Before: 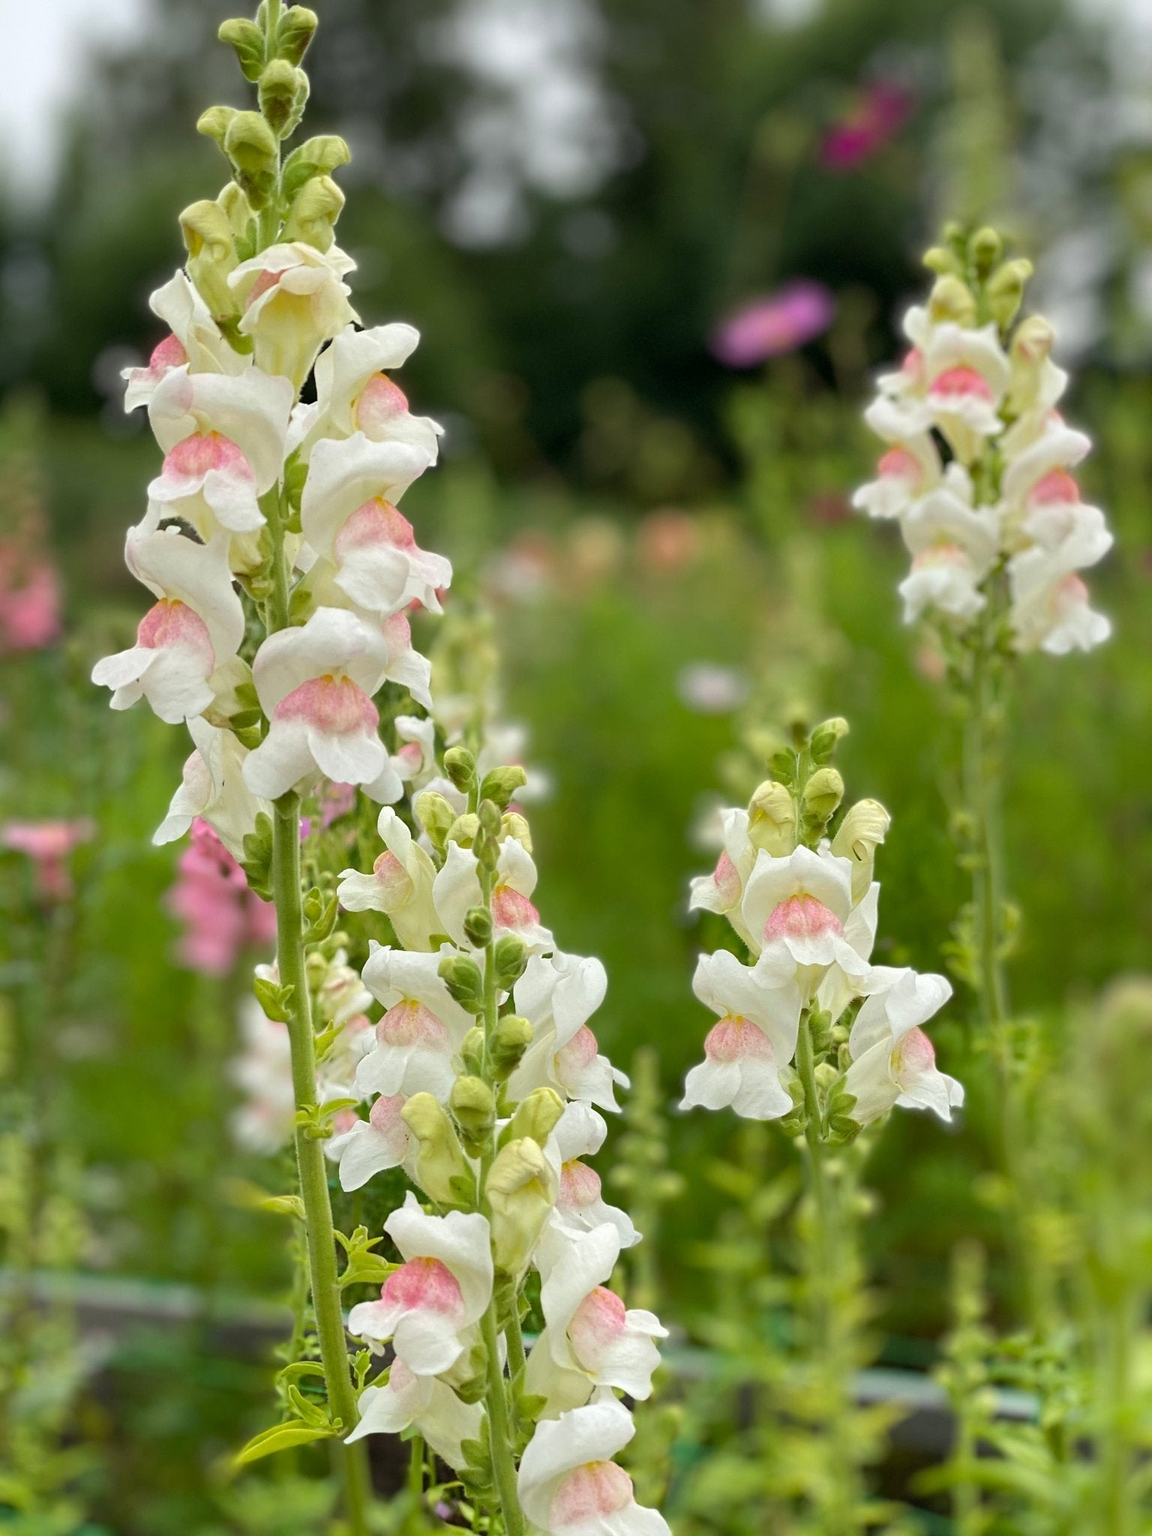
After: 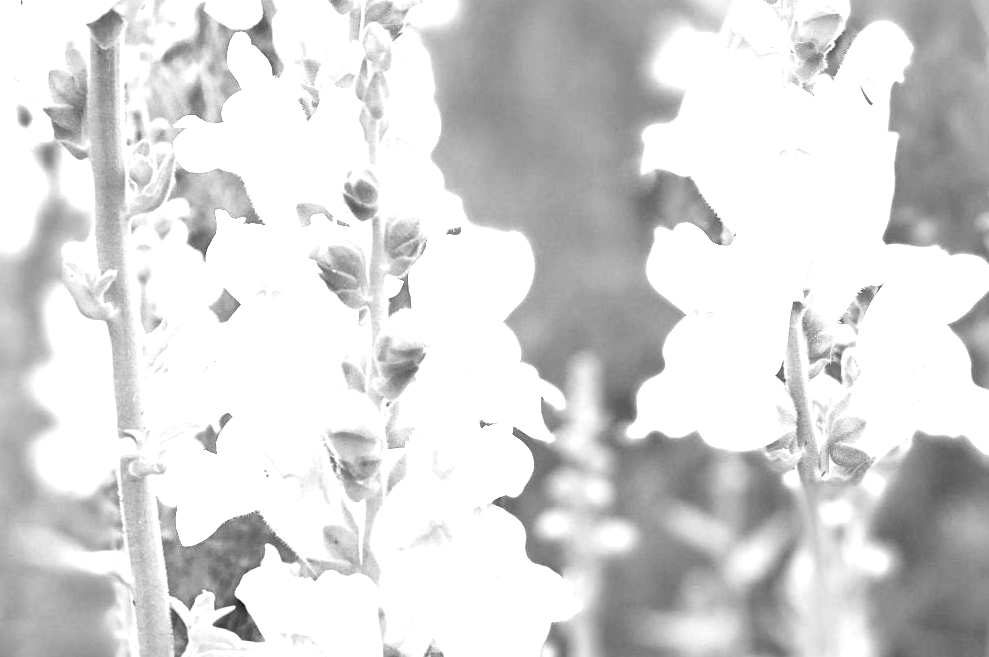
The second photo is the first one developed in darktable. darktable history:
local contrast: mode bilateral grid, contrast 30, coarseness 26, midtone range 0.2
tone curve: curves: ch0 [(0, 0.042) (0.129, 0.18) (0.501, 0.497) (1, 1)], preserve colors none
exposure: black level correction 0.005, exposure 2.062 EV, compensate highlight preservation false
color zones: curves: ch0 [(0, 0.613) (0.01, 0.613) (0.245, 0.448) (0.498, 0.529) (0.642, 0.665) (0.879, 0.777) (0.99, 0.613)]; ch1 [(0, 0) (0.143, 0) (0.286, 0) (0.429, 0) (0.571, 0) (0.714, 0) (0.857, 0)]
contrast brightness saturation: contrast 0.033, brightness 0.057, saturation 0.131
crop: left 18.022%, top 50.97%, right 17.551%, bottom 16.928%
